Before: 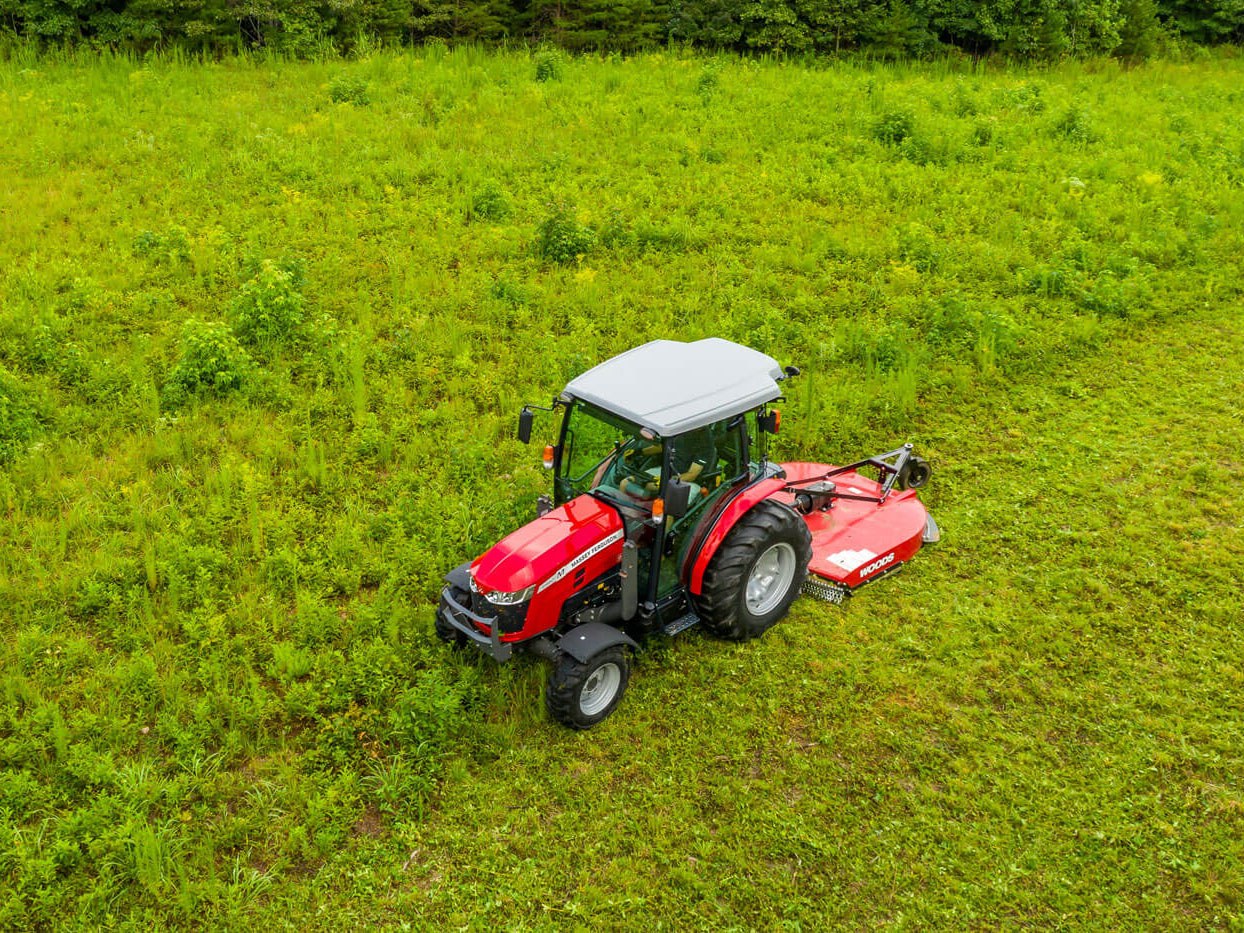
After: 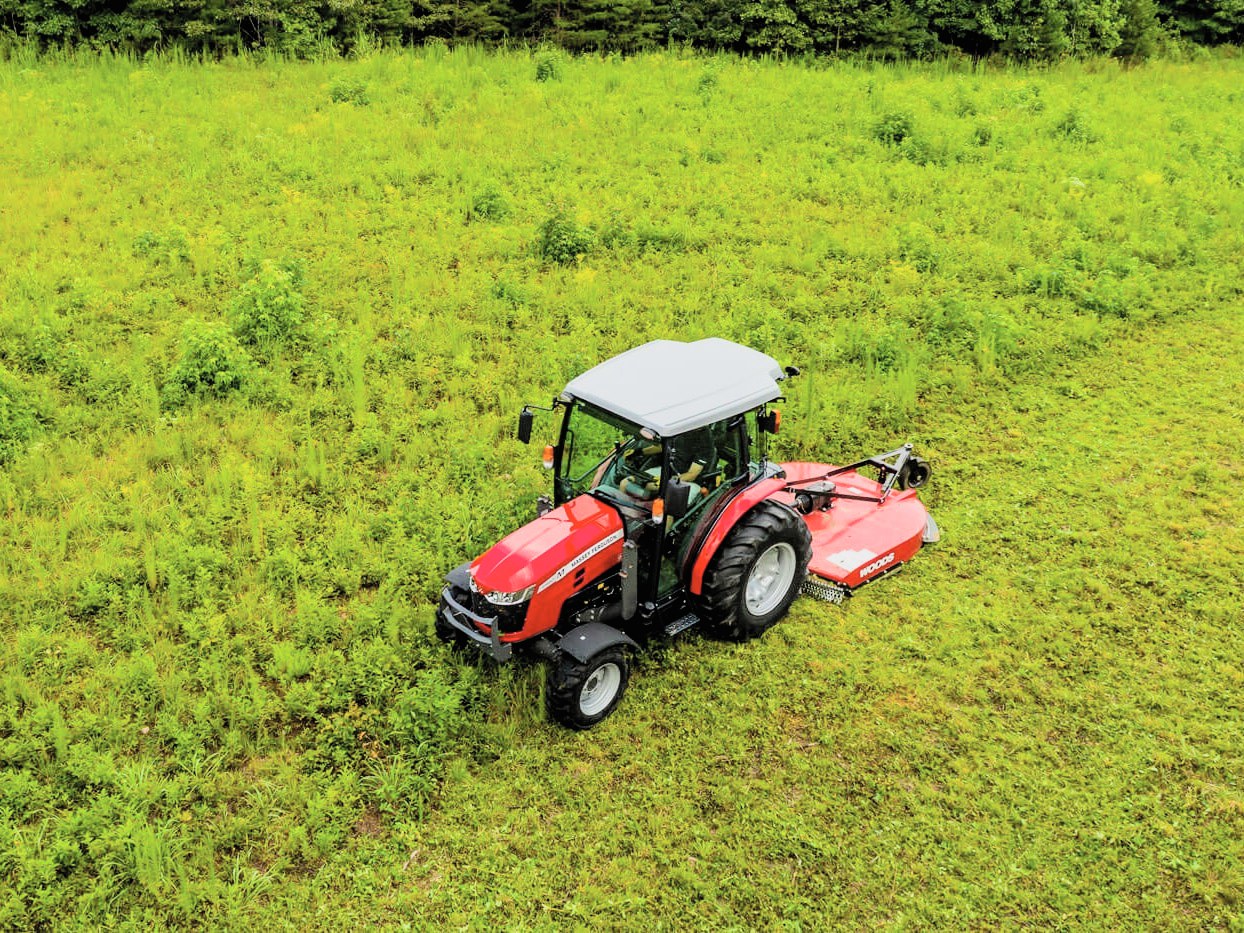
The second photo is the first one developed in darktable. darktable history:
color correction: highlights b* -0.035, saturation 0.984
filmic rgb: black relative exposure -5.11 EV, white relative exposure 3.96 EV, hardness 2.9, contrast 1.192, highlights saturation mix -30.28%
contrast brightness saturation: contrast 0.145, brightness 0.215
